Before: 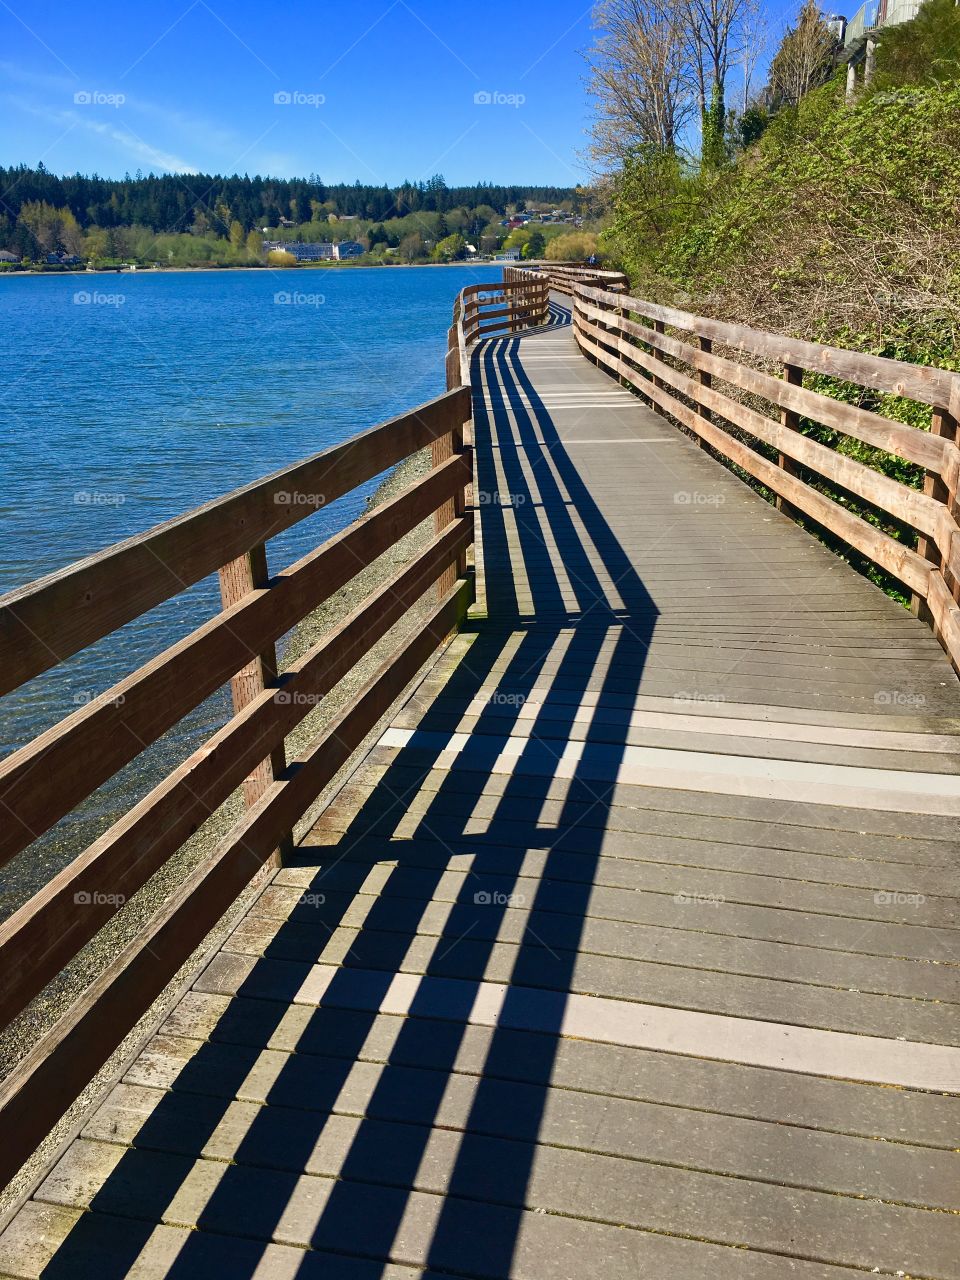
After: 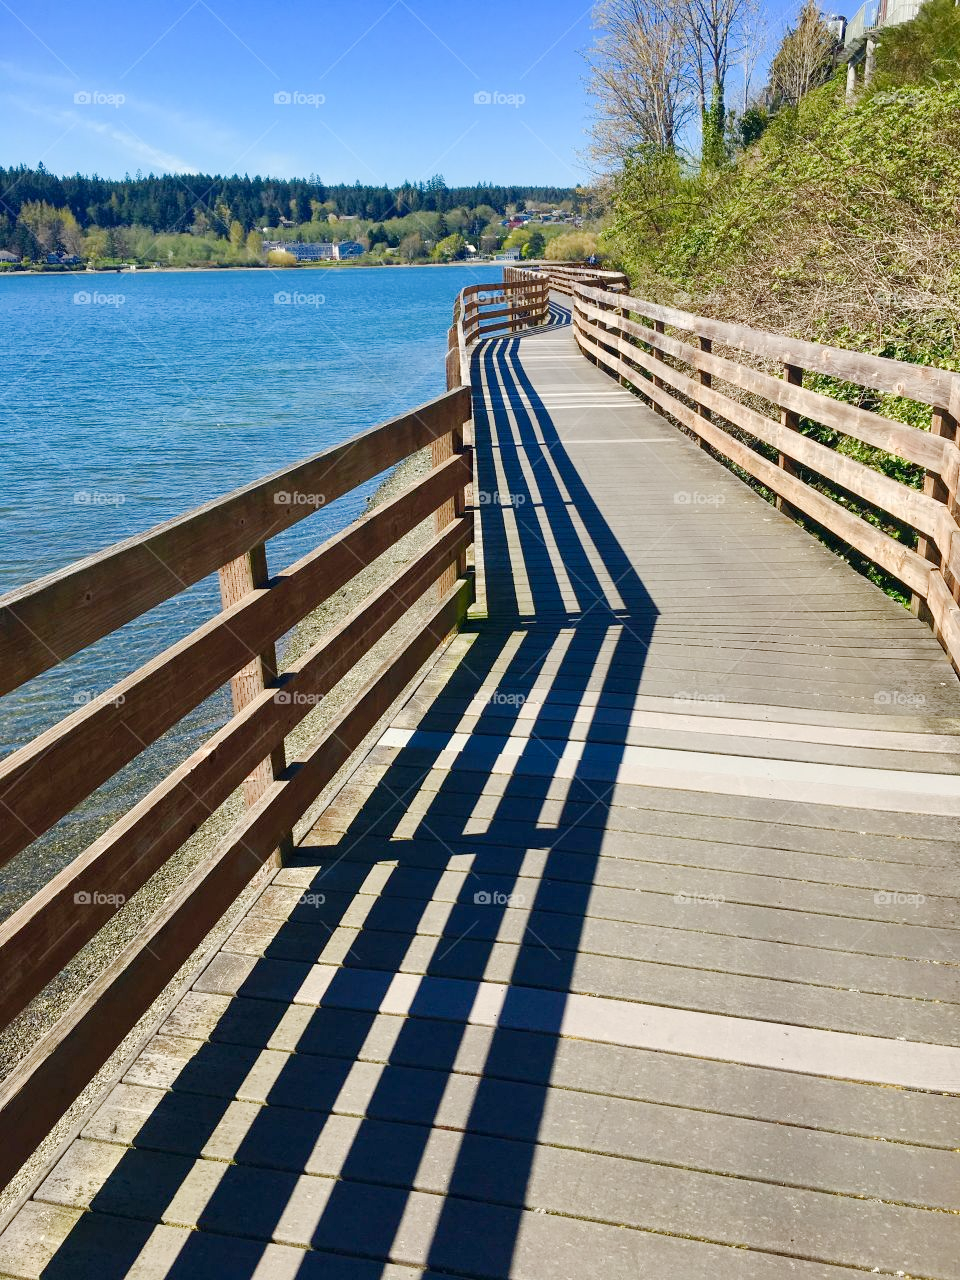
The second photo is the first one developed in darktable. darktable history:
base curve: curves: ch0 [(0, 0) (0.158, 0.273) (0.879, 0.895) (1, 1)], preserve colors none
local contrast: highlights 100%, shadows 100%, detail 120%, midtone range 0.2
